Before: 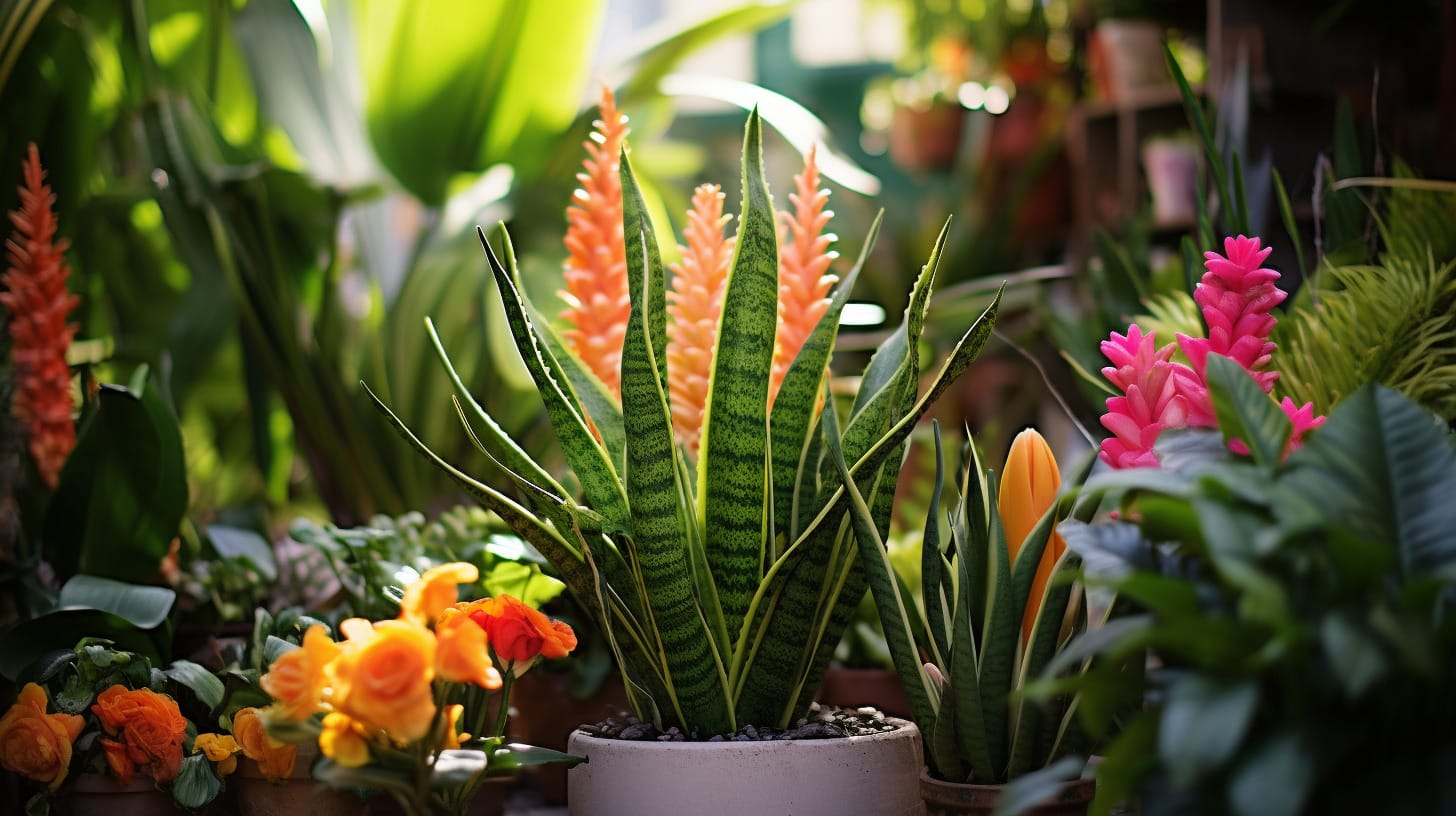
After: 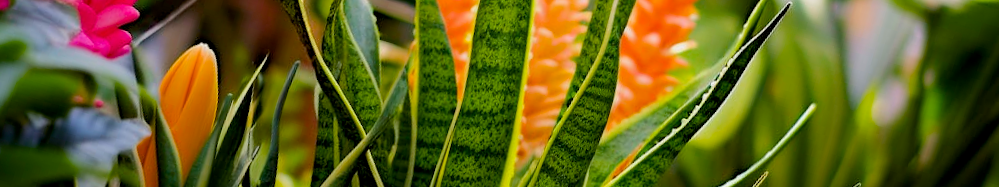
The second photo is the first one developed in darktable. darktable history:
crop and rotate: angle 16.12°, top 30.835%, bottom 35.653%
color balance rgb: perceptual saturation grading › global saturation 25%, perceptual brilliance grading › mid-tones 10%, perceptual brilliance grading › shadows 15%, global vibrance 20%
exposure: black level correction 0.006, exposure -0.226 EV, compensate highlight preservation false
